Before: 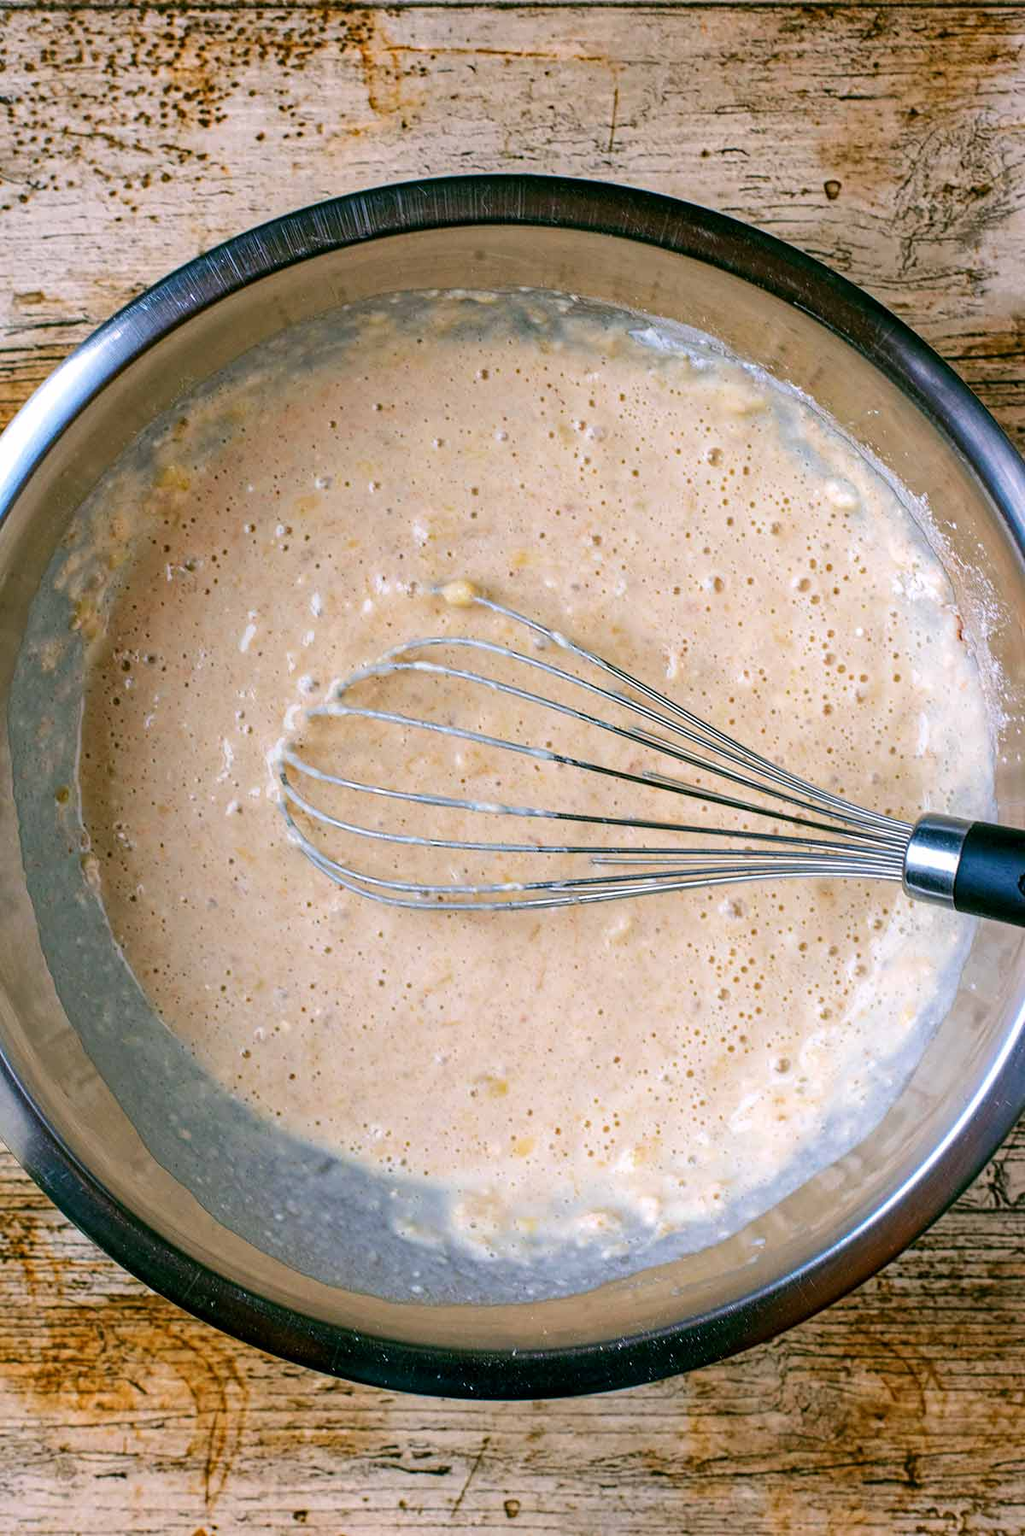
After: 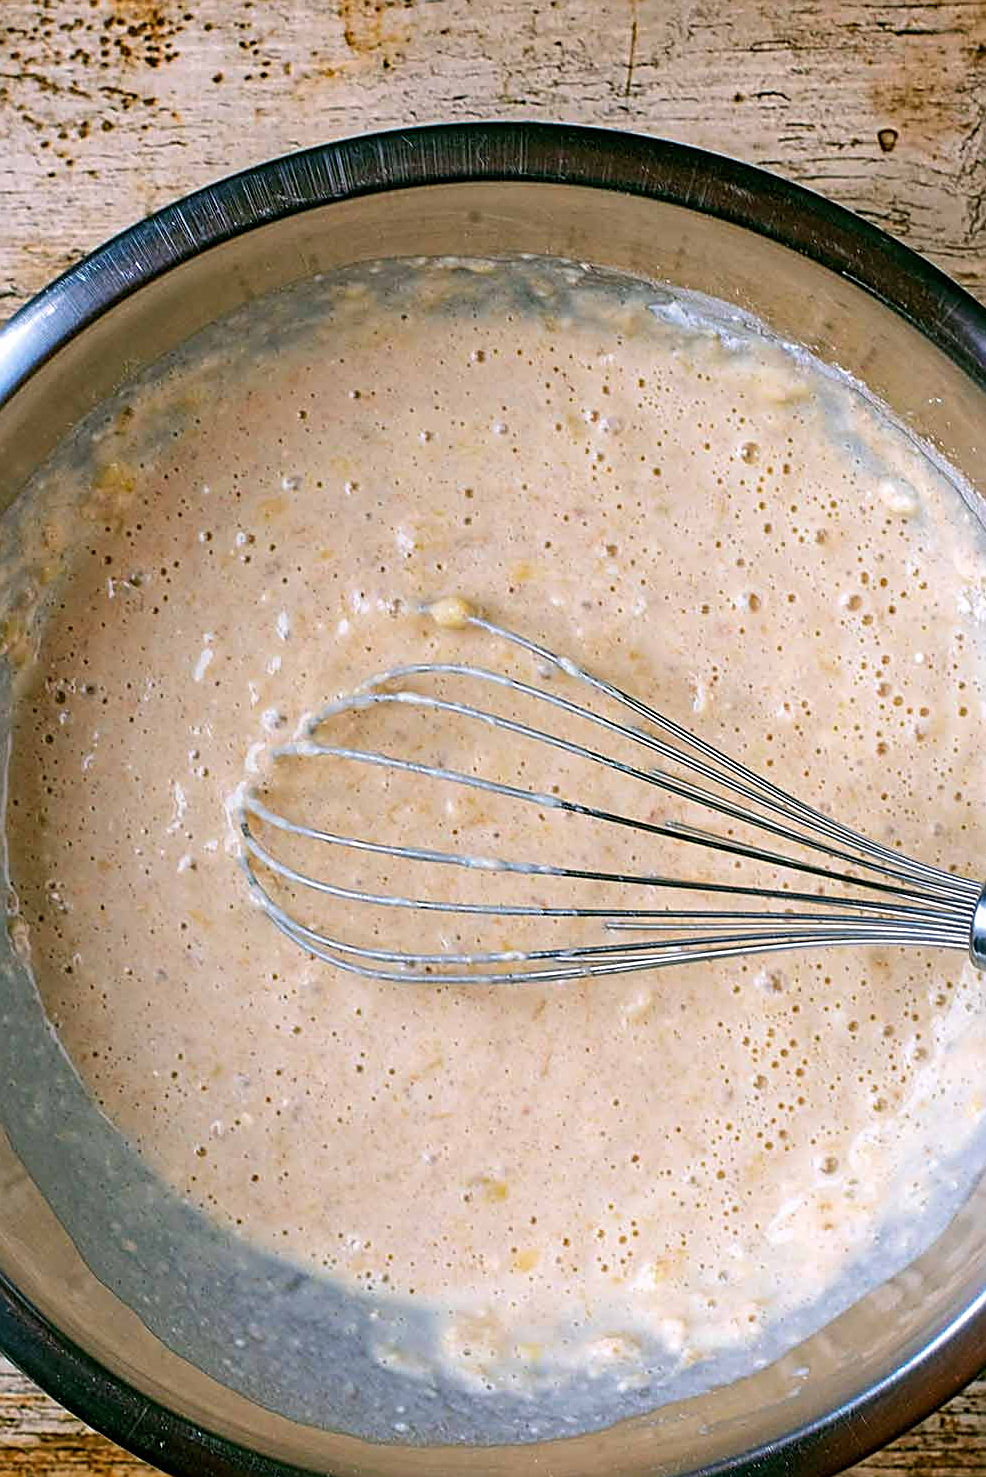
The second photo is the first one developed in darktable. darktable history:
crop and rotate: left 7.287%, top 4.64%, right 10.534%, bottom 13.197%
contrast equalizer: octaves 7, y [[0.5 ×6], [0.5 ×6], [0.975, 0.964, 0.925, 0.865, 0.793, 0.721], [0 ×6], [0 ×6]]
sharpen: amount 0.737
